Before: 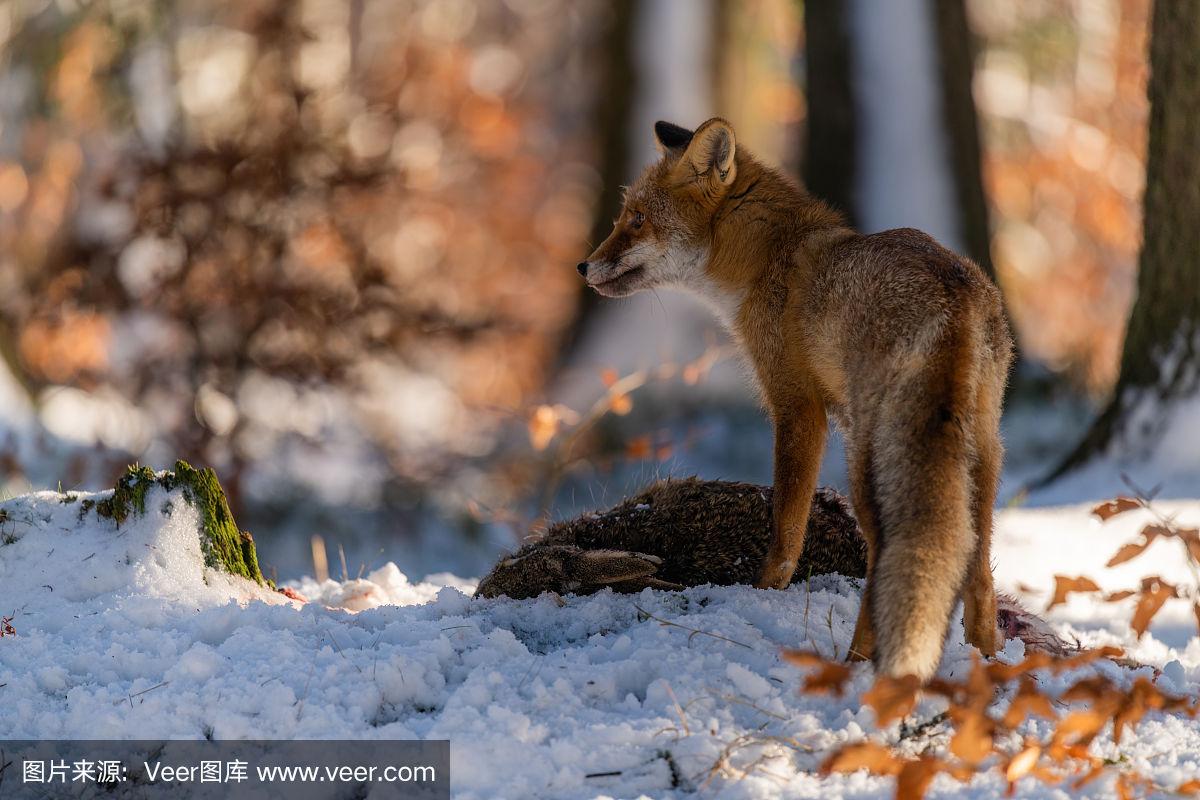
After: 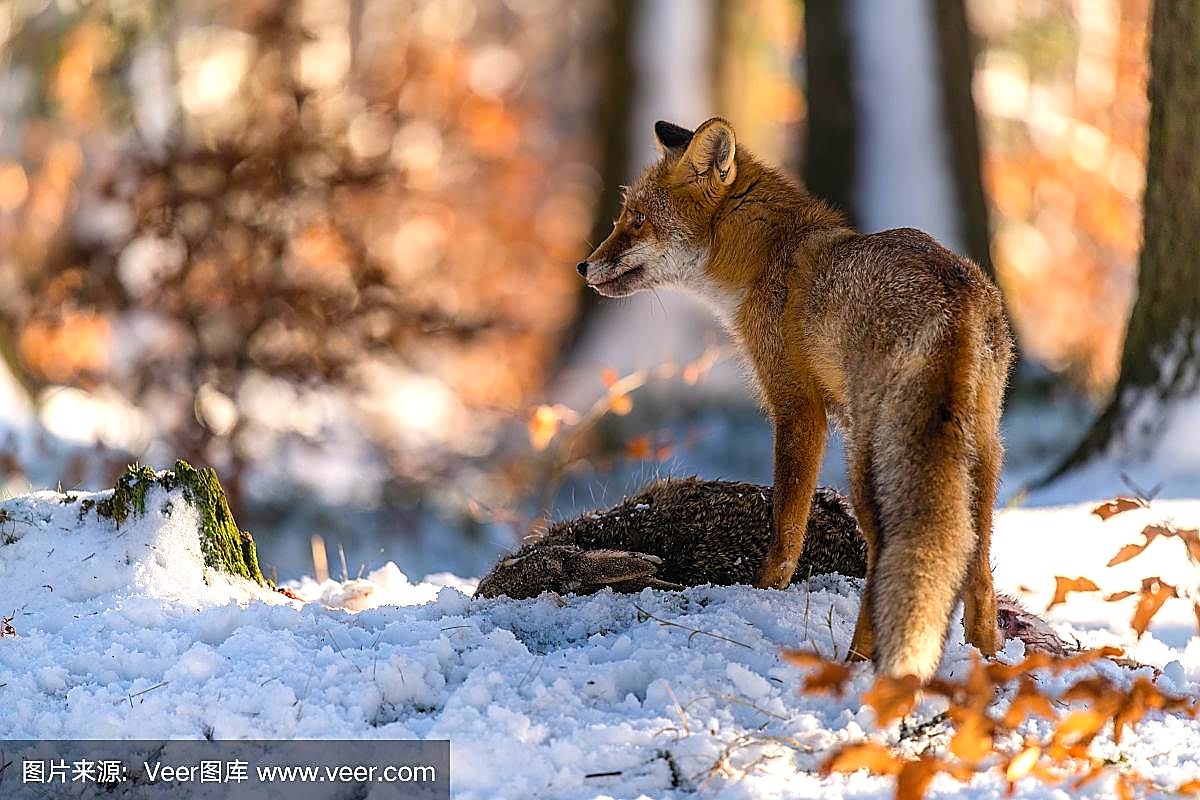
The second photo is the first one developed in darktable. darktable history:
color balance rgb: perceptual saturation grading › global saturation 10%, global vibrance 10%
sharpen: radius 1.4, amount 1.25, threshold 0.7
exposure: black level correction 0, exposure 0.7 EV, compensate exposure bias true, compensate highlight preservation false
